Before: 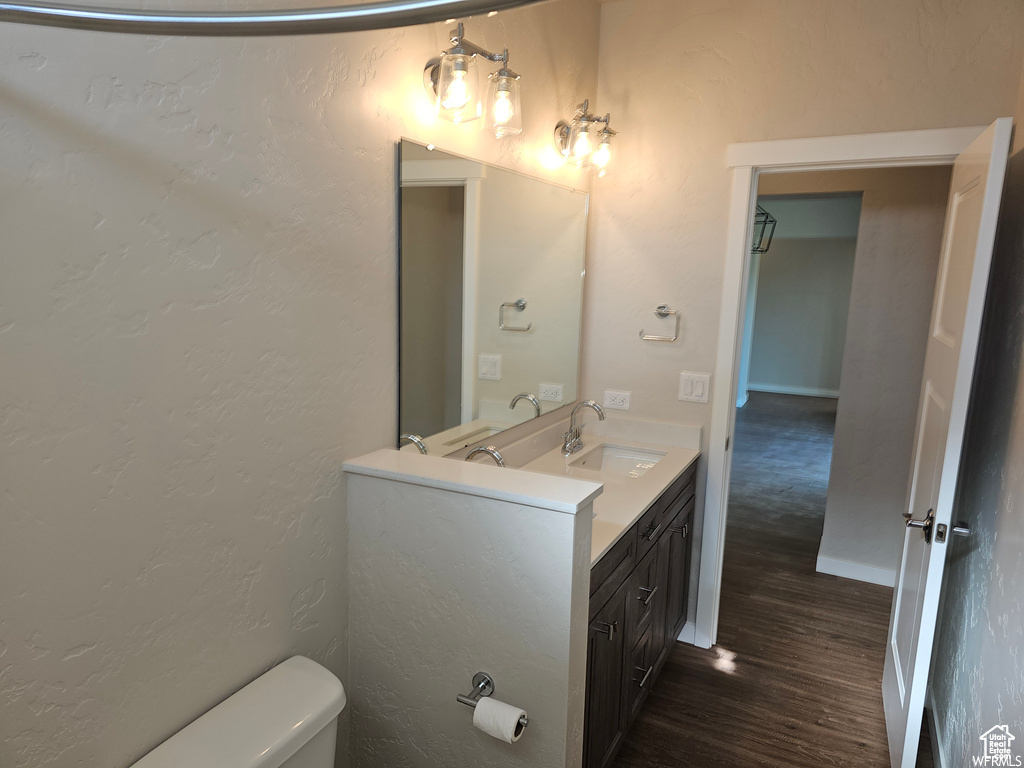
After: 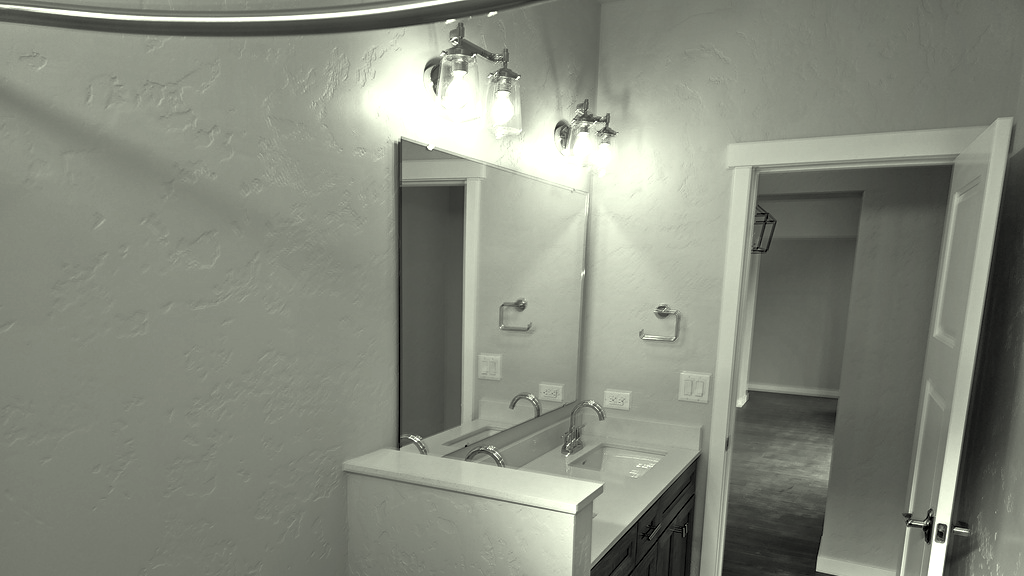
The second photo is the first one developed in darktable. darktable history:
crop: bottom 24.711%
tone equalizer: -8 EV 0.001 EV, -7 EV -0.001 EV, -6 EV 0.004 EV, -5 EV -0.026 EV, -4 EV -0.153 EV, -3 EV -0.136 EV, -2 EV 0.239 EV, -1 EV 0.702 EV, +0 EV 0.486 EV, edges refinement/feathering 500, mask exposure compensation -1.57 EV, preserve details no
color correction: highlights a* -5.82, highlights b* 11.12
color calibration: output gray [0.23, 0.37, 0.4, 0], gray › normalize channels true, illuminant same as pipeline (D50), adaptation none (bypass), x 0.333, y 0.333, temperature 5009.5 K, gamut compression 0.029
shadows and highlights: shadows 59.56, soften with gaussian
exposure: black level correction 0.005, exposure 0.004 EV, compensate highlight preservation false
